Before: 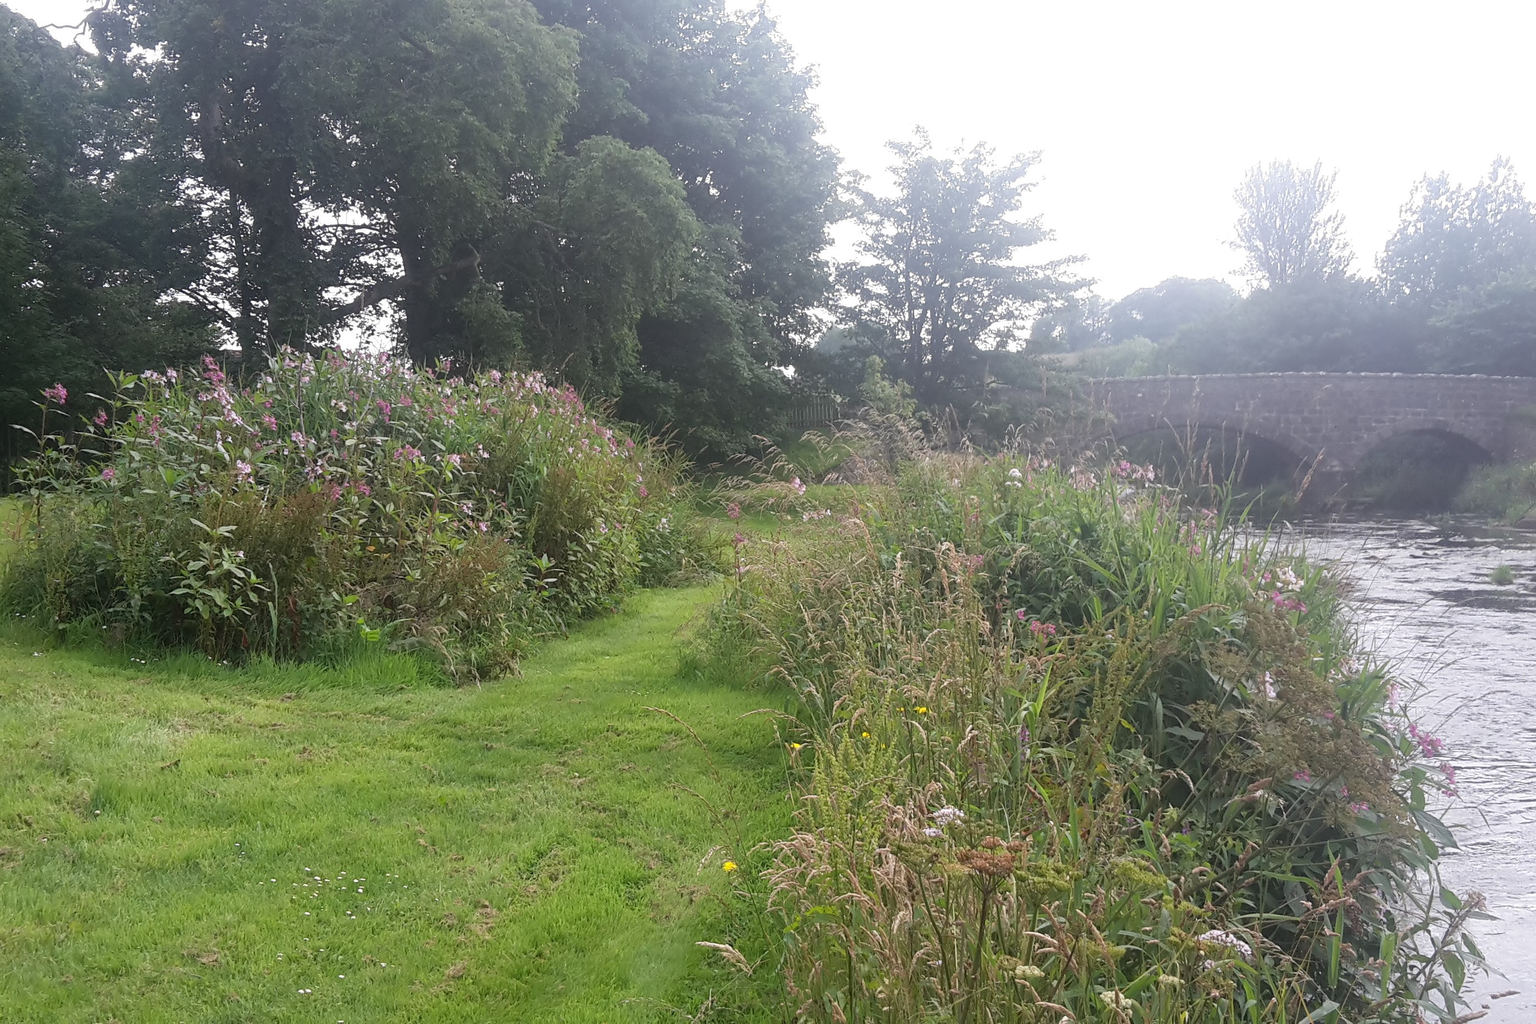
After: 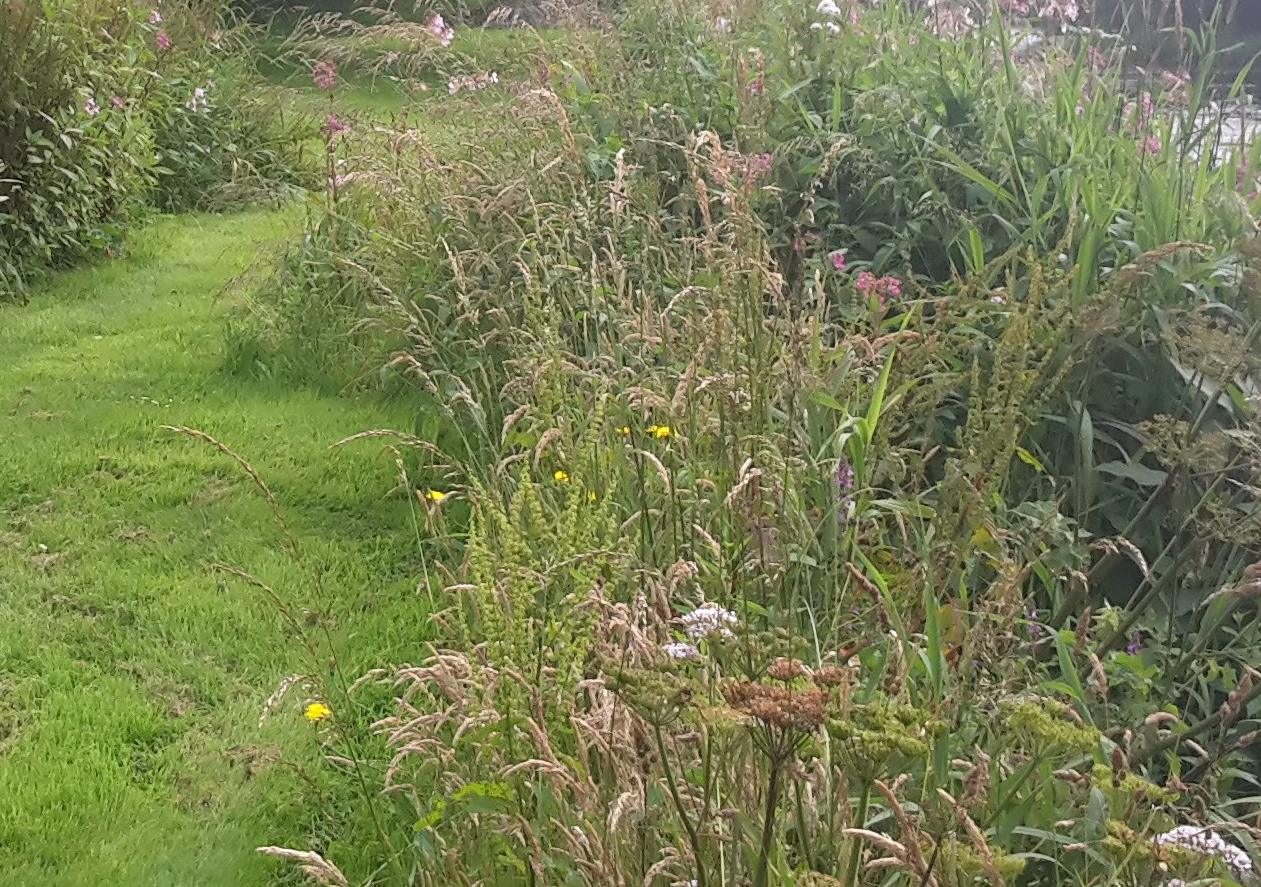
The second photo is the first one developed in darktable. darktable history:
levels: levels [0, 0.476, 0.951]
crop: left 35.976%, top 45.819%, right 18.162%, bottom 5.807%
